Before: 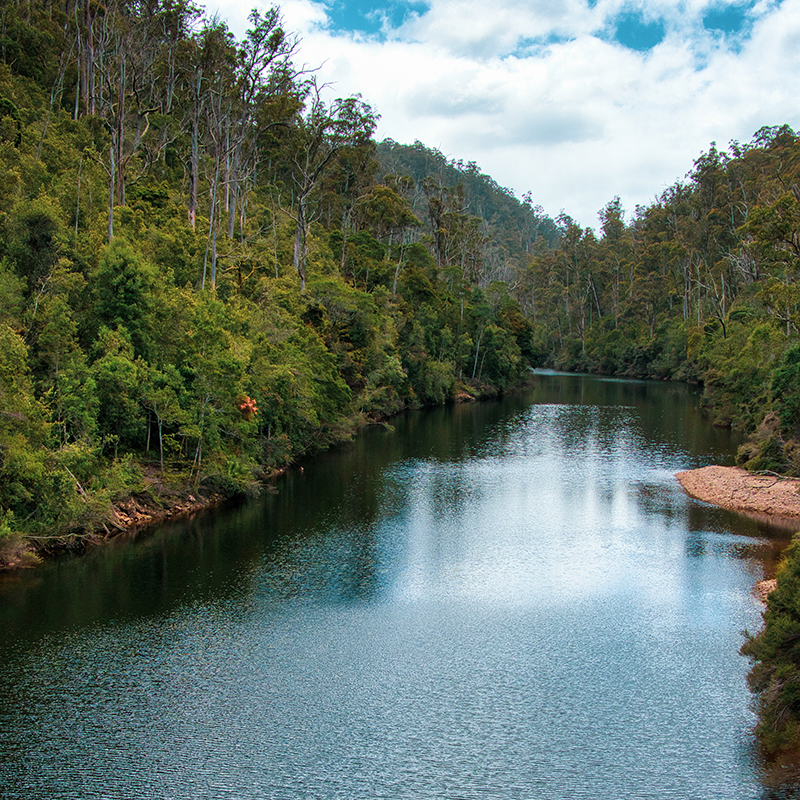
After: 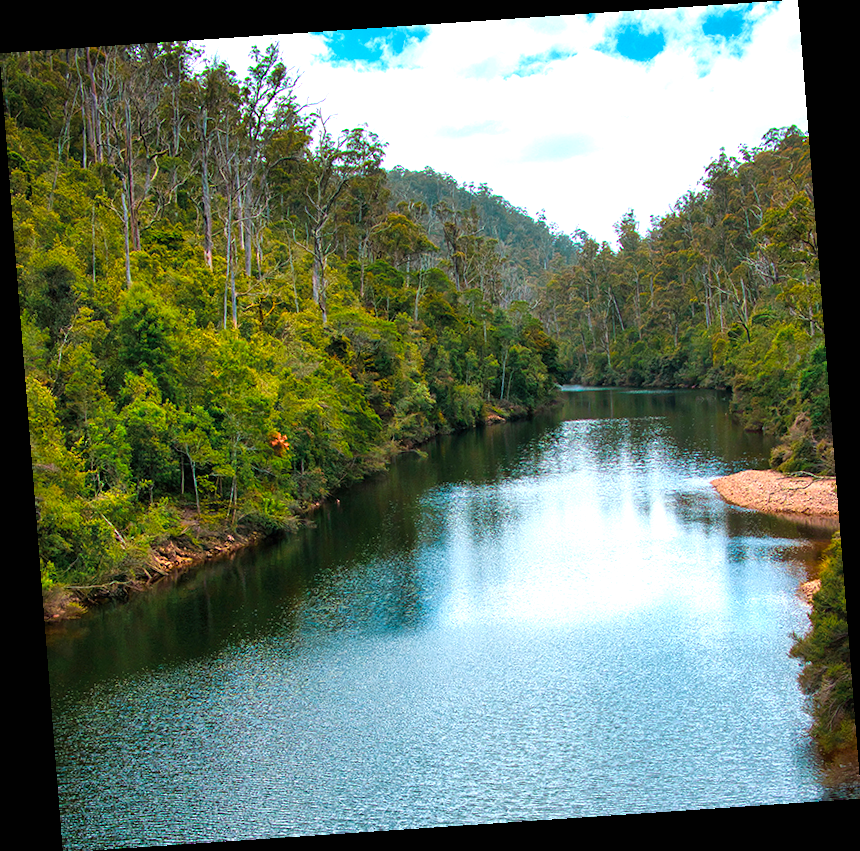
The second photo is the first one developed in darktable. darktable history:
exposure: black level correction 0, exposure 0.7 EV, compensate exposure bias true, compensate highlight preservation false
rotate and perspective: rotation -4.2°, shear 0.006, automatic cropping off
color balance: output saturation 120%
